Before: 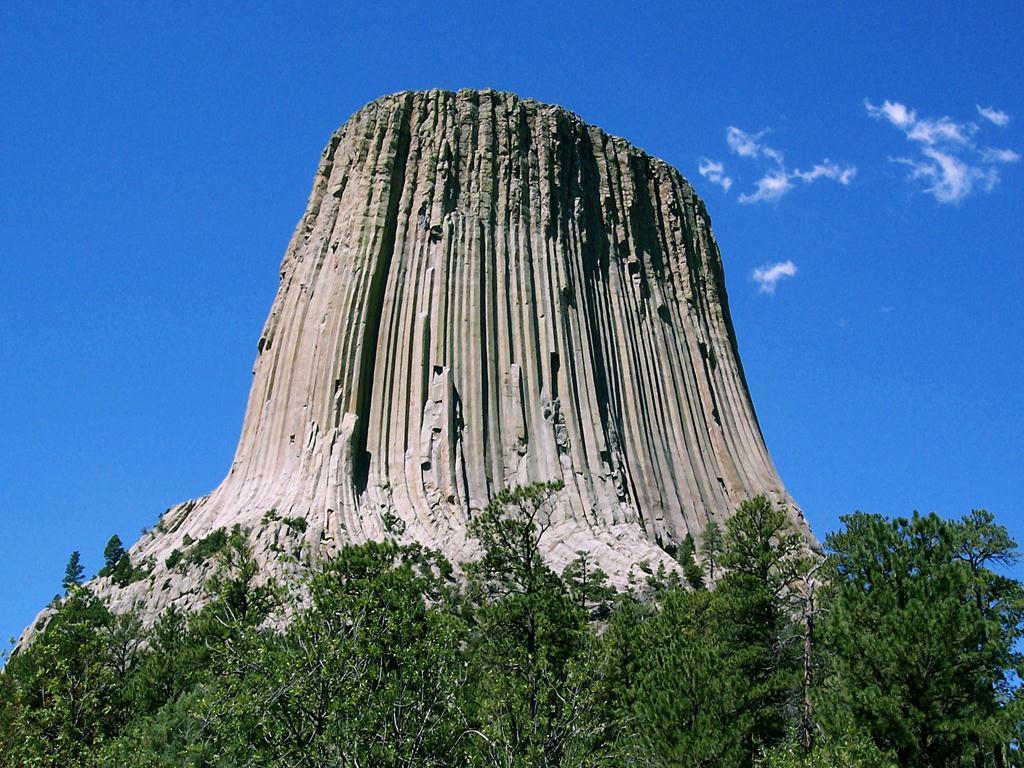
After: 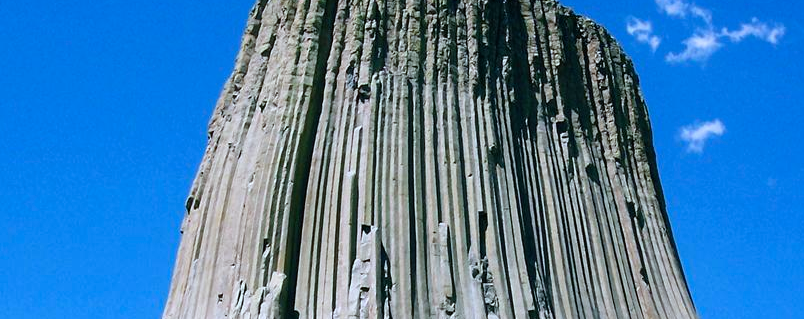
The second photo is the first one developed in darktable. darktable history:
color calibration: illuminant Planckian (black body), x 0.368, y 0.361, temperature 4275.92 K
tone equalizer: on, module defaults
crop: left 7.036%, top 18.398%, right 14.379%, bottom 40.043%
